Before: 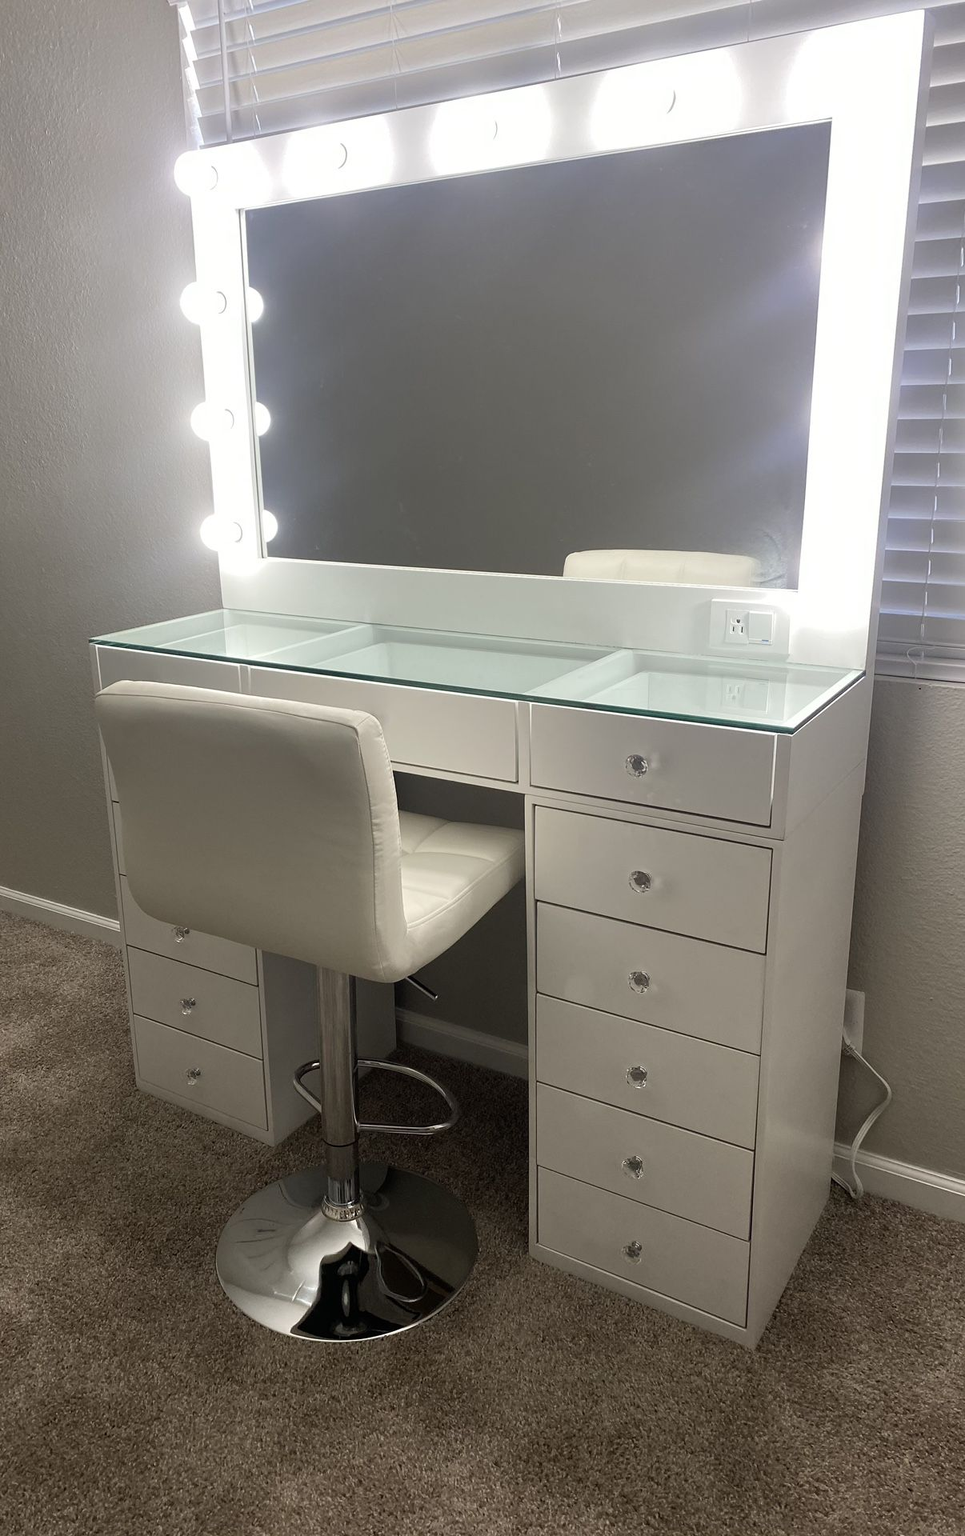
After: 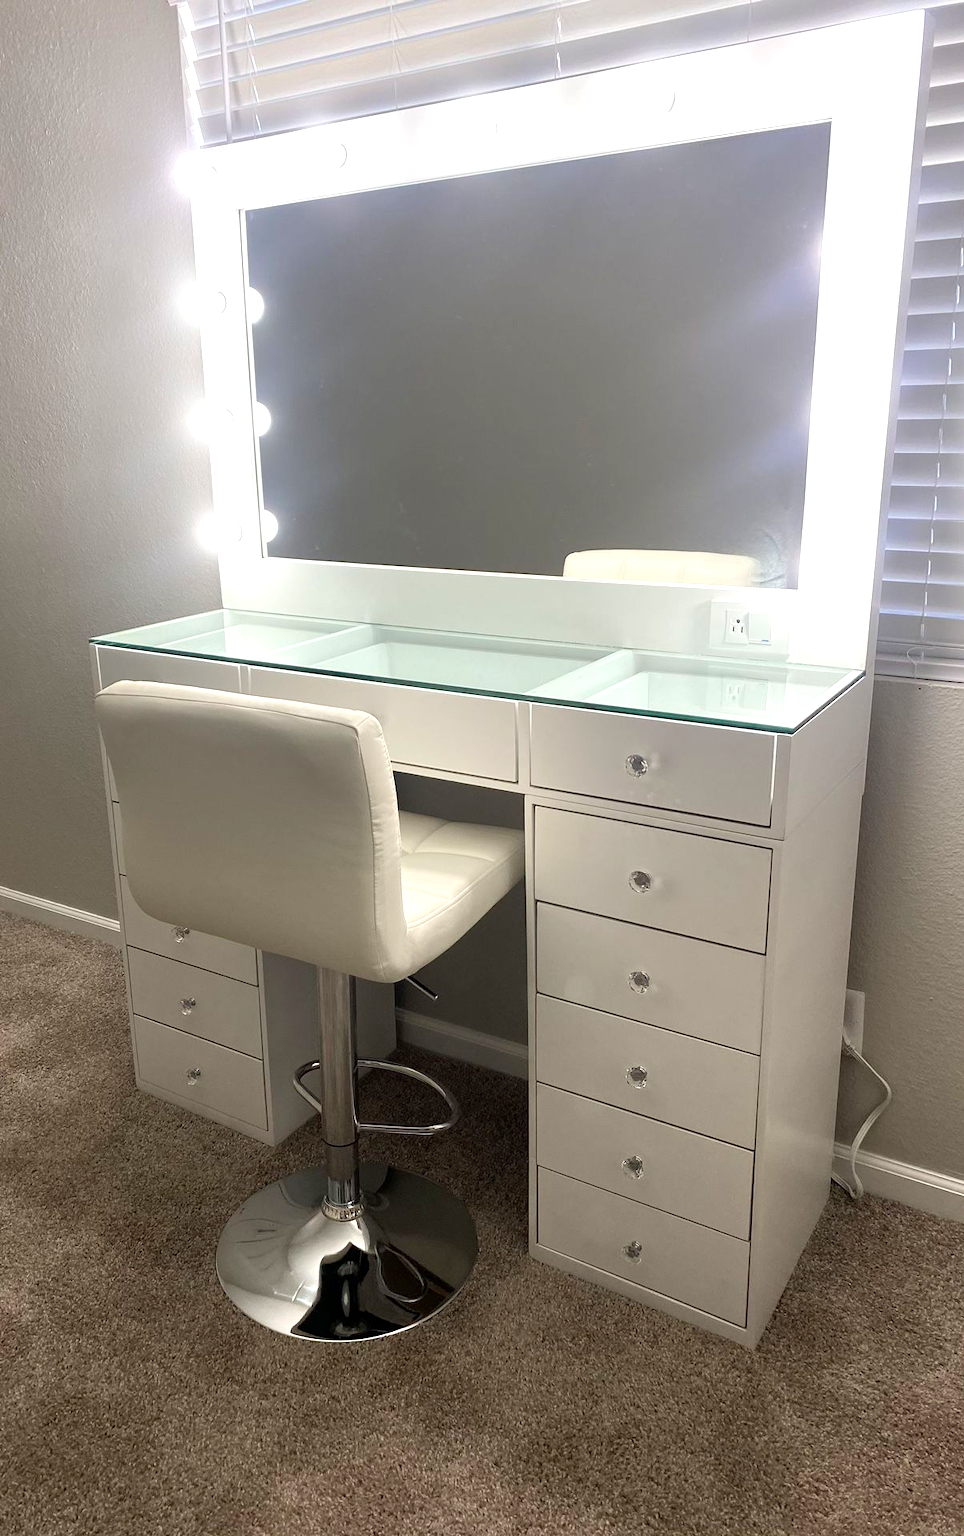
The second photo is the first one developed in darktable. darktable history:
tone equalizer: on, module defaults
exposure: black level correction 0.001, exposure 0.5 EV, compensate highlight preservation false
